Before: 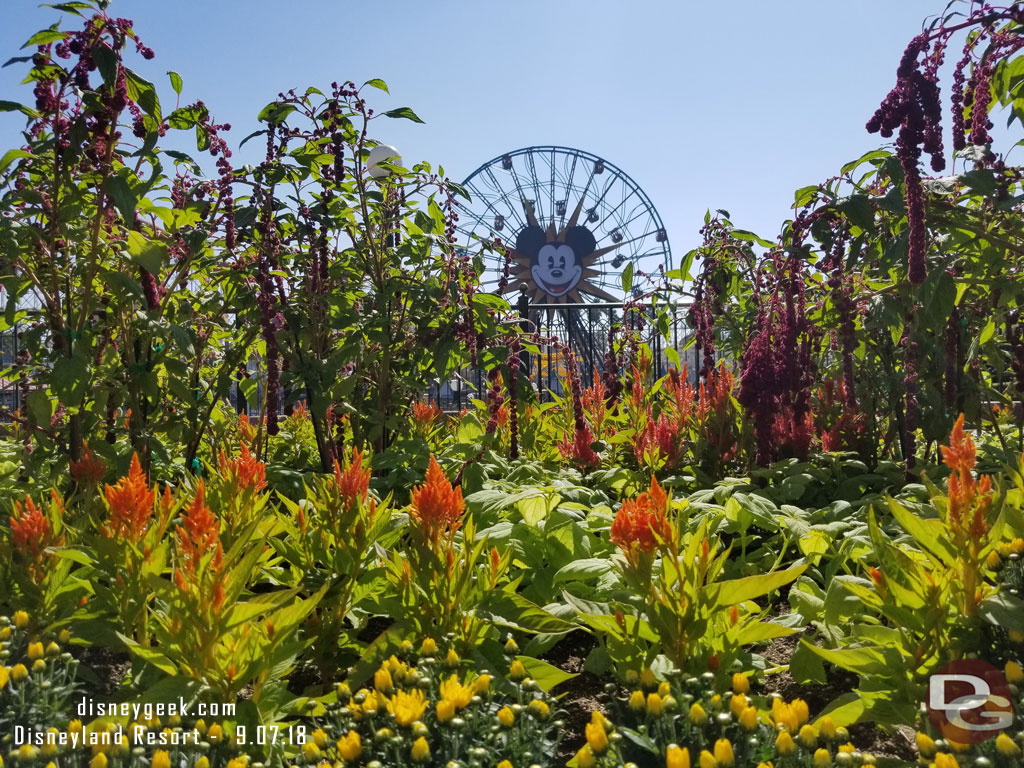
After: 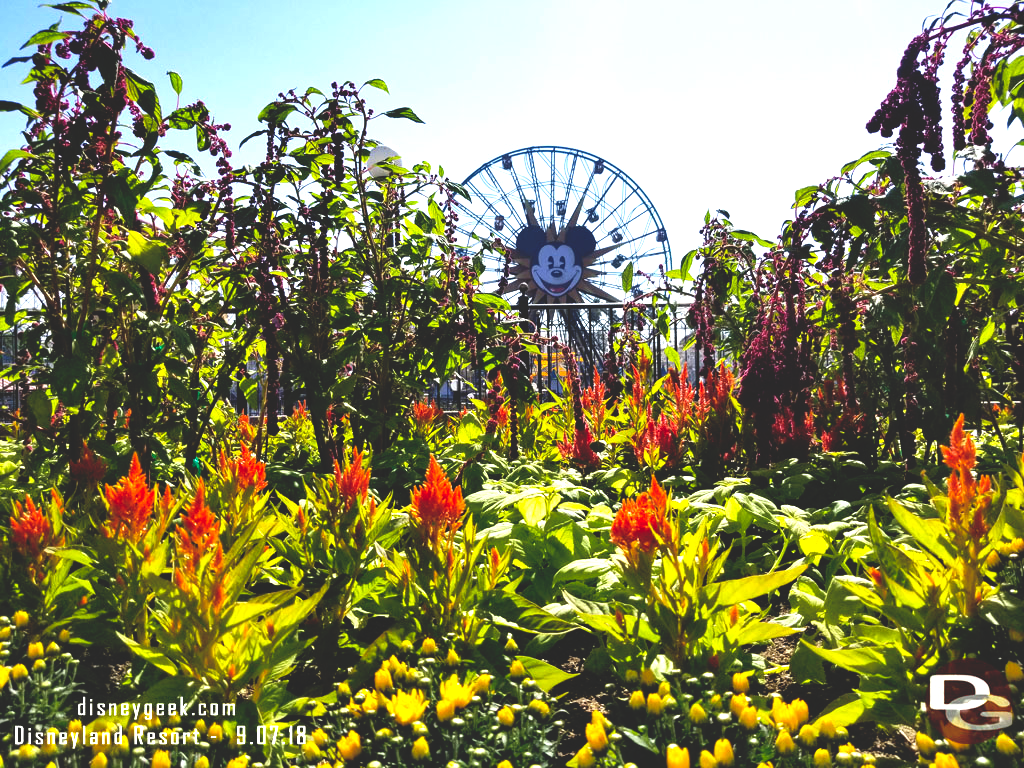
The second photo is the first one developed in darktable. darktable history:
base curve: curves: ch0 [(0, 0.02) (0.083, 0.036) (1, 1)], preserve colors none
exposure: black level correction 0, exposure 1.125 EV, compensate exposure bias true, compensate highlight preservation false
